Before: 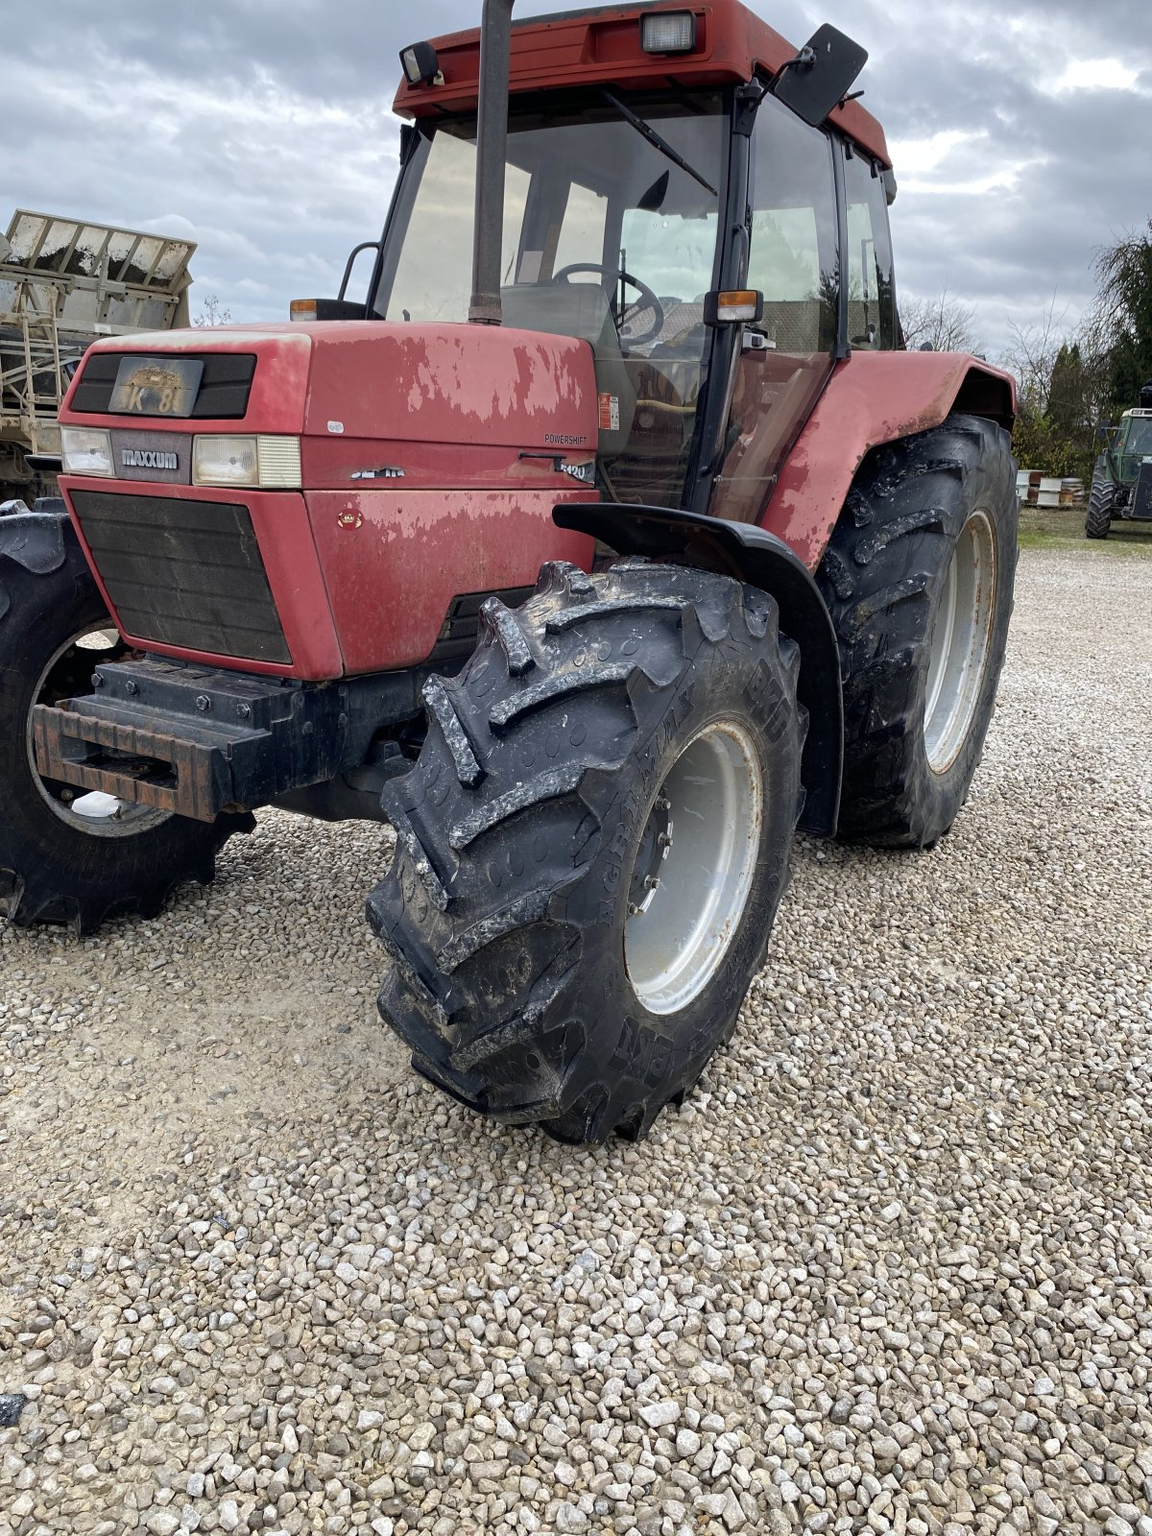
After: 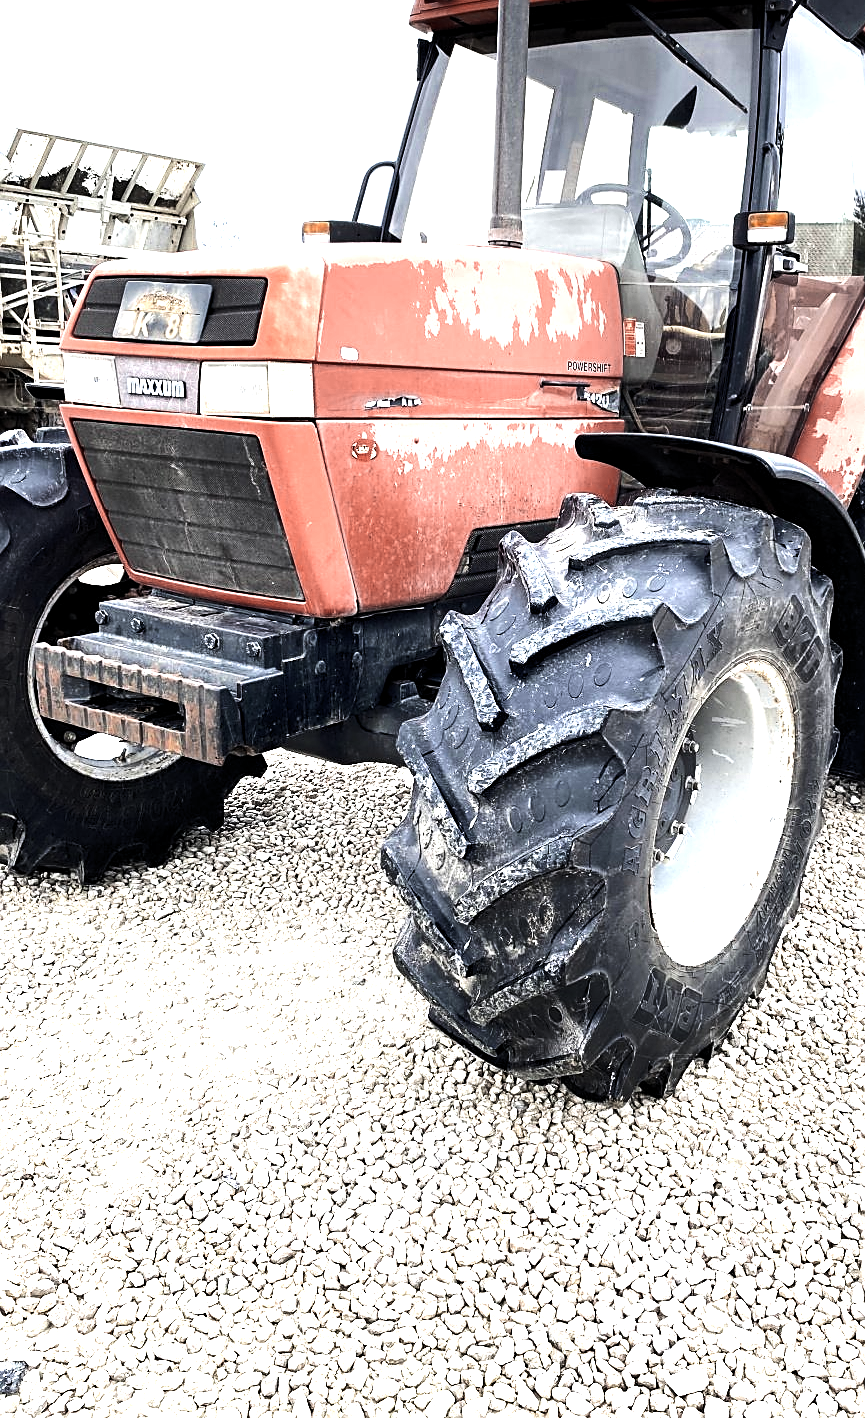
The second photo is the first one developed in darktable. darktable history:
color zones: curves: ch0 [(0, 0.5) (0.125, 0.4) (0.25, 0.5) (0.375, 0.4) (0.5, 0.4) (0.625, 0.35) (0.75, 0.35) (0.875, 0.5)]; ch1 [(0, 0.35) (0.125, 0.45) (0.25, 0.35) (0.375, 0.35) (0.5, 0.35) (0.625, 0.35) (0.75, 0.45) (0.875, 0.35)]; ch2 [(0, 0.6) (0.125, 0.5) (0.25, 0.5) (0.375, 0.6) (0.5, 0.6) (0.625, 0.5) (0.75, 0.5) (0.875, 0.5)]
exposure: exposure 0.083 EV, compensate highlight preservation false
sharpen: on, module defaults
crop: top 5.746%, right 27.912%, bottom 5.569%
base curve: curves: ch0 [(0, 0) (0.028, 0.03) (0.121, 0.232) (0.46, 0.748) (0.859, 0.968) (1, 1)]
levels: levels [0.012, 0.367, 0.697]
contrast brightness saturation: saturation -0.064
